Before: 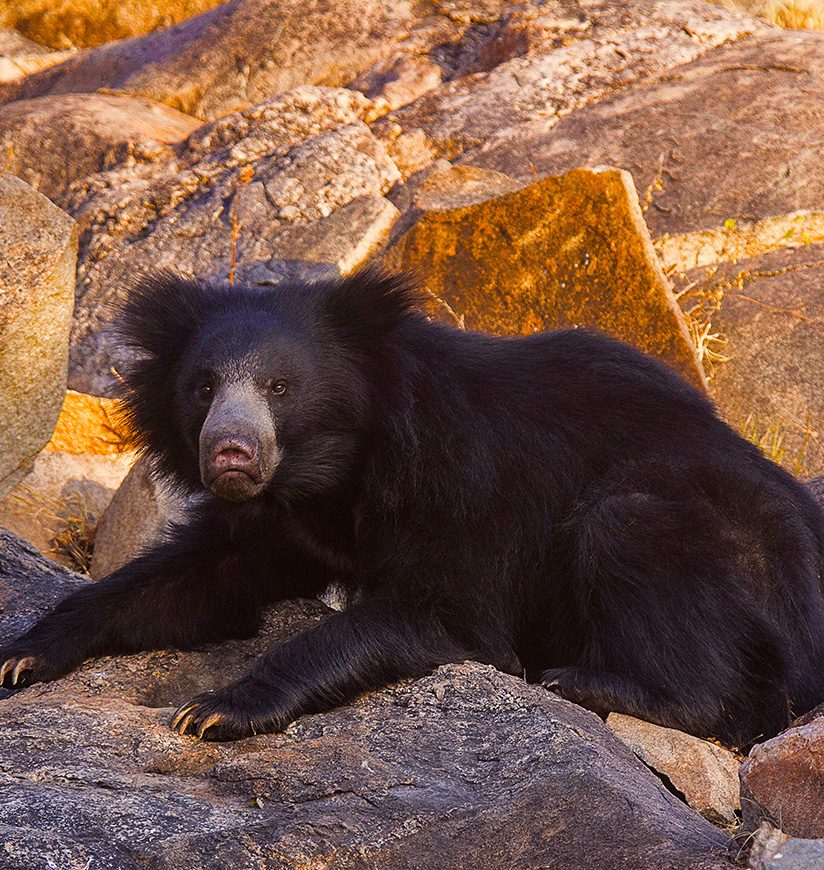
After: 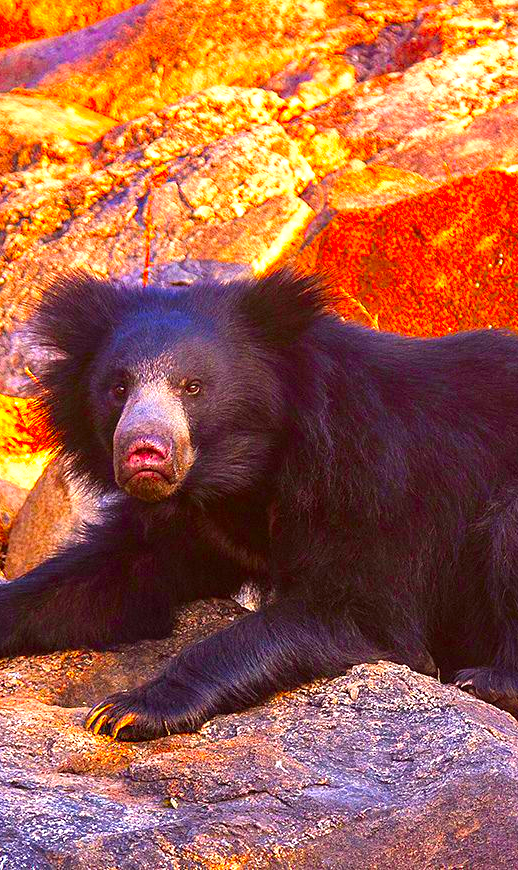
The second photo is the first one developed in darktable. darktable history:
exposure: black level correction 0, exposure 1.1 EV, compensate exposure bias true, compensate highlight preservation false
color correction: highlights b* 0.046, saturation 2.2
crop: left 10.549%, right 26.514%
